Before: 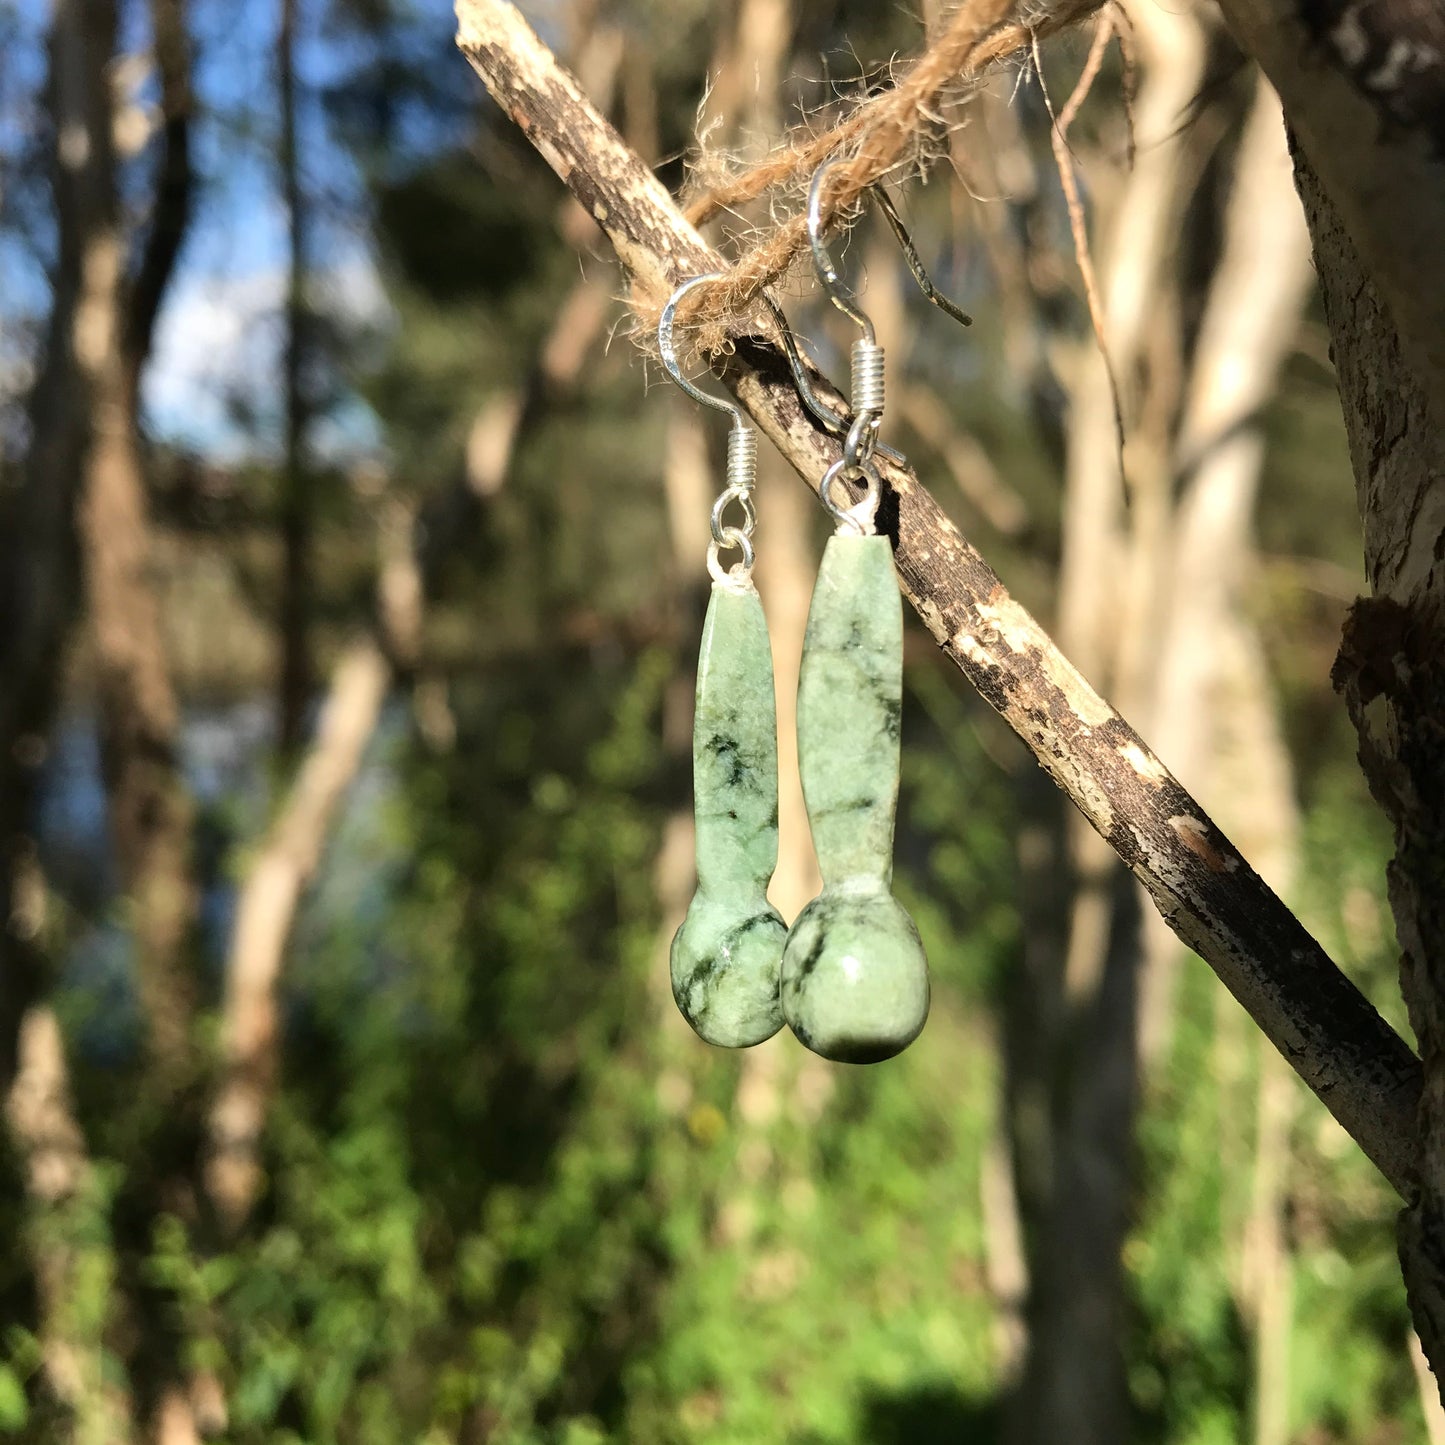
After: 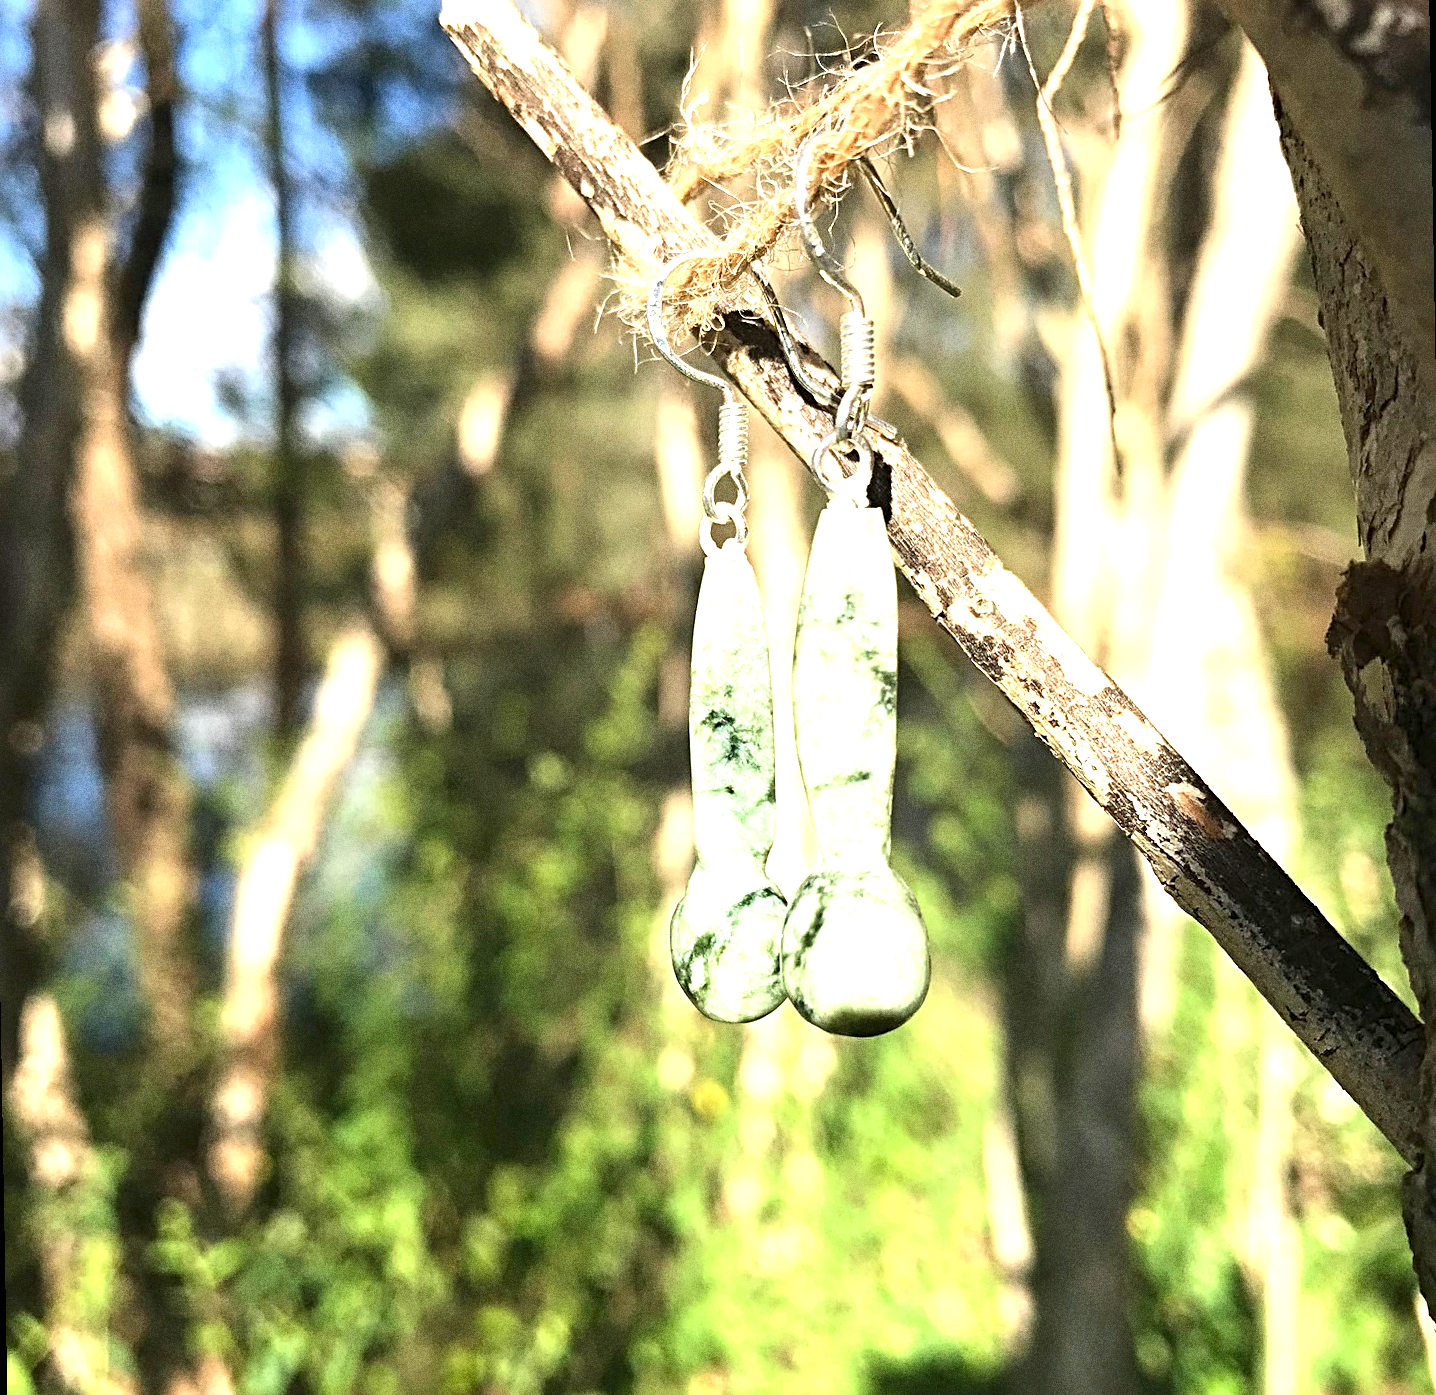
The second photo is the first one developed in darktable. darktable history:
grain: coarseness 0.09 ISO, strength 40%
sharpen: radius 4
shadows and highlights: radius 331.84, shadows 53.55, highlights -100, compress 94.63%, highlights color adjustment 73.23%, soften with gaussian
rotate and perspective: rotation -1°, crop left 0.011, crop right 0.989, crop top 0.025, crop bottom 0.975
exposure: black level correction 0, exposure 1.379 EV, compensate exposure bias true, compensate highlight preservation false
